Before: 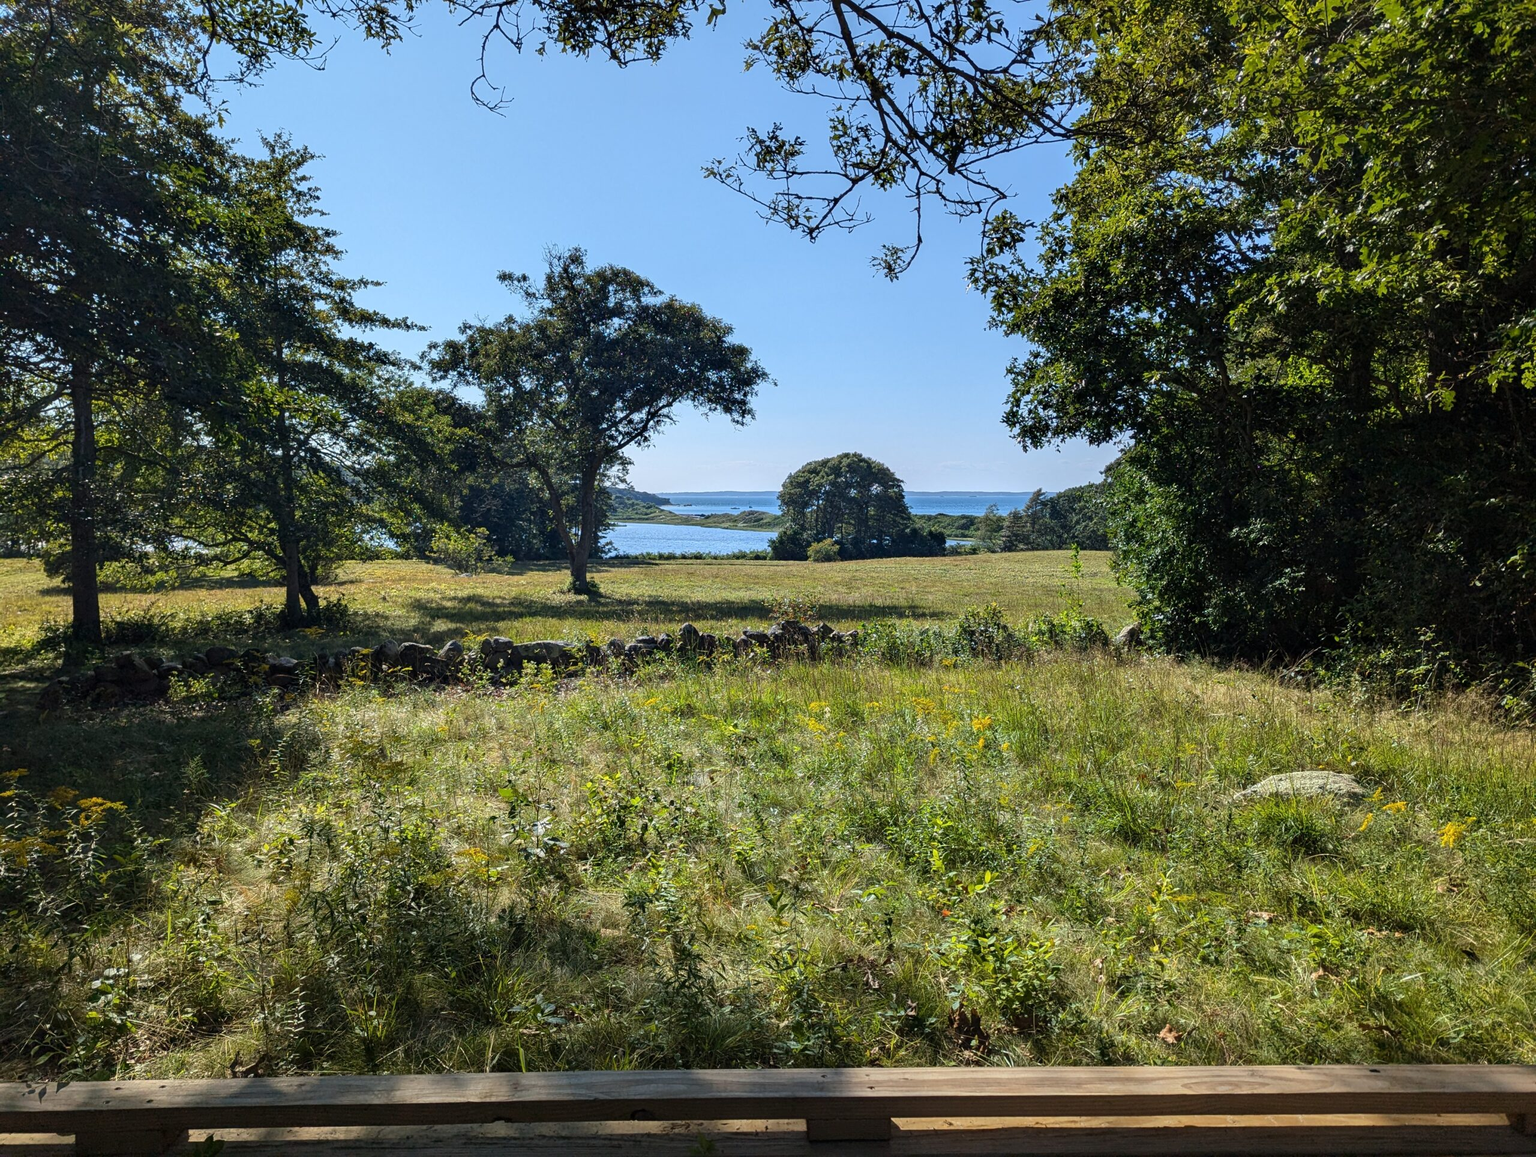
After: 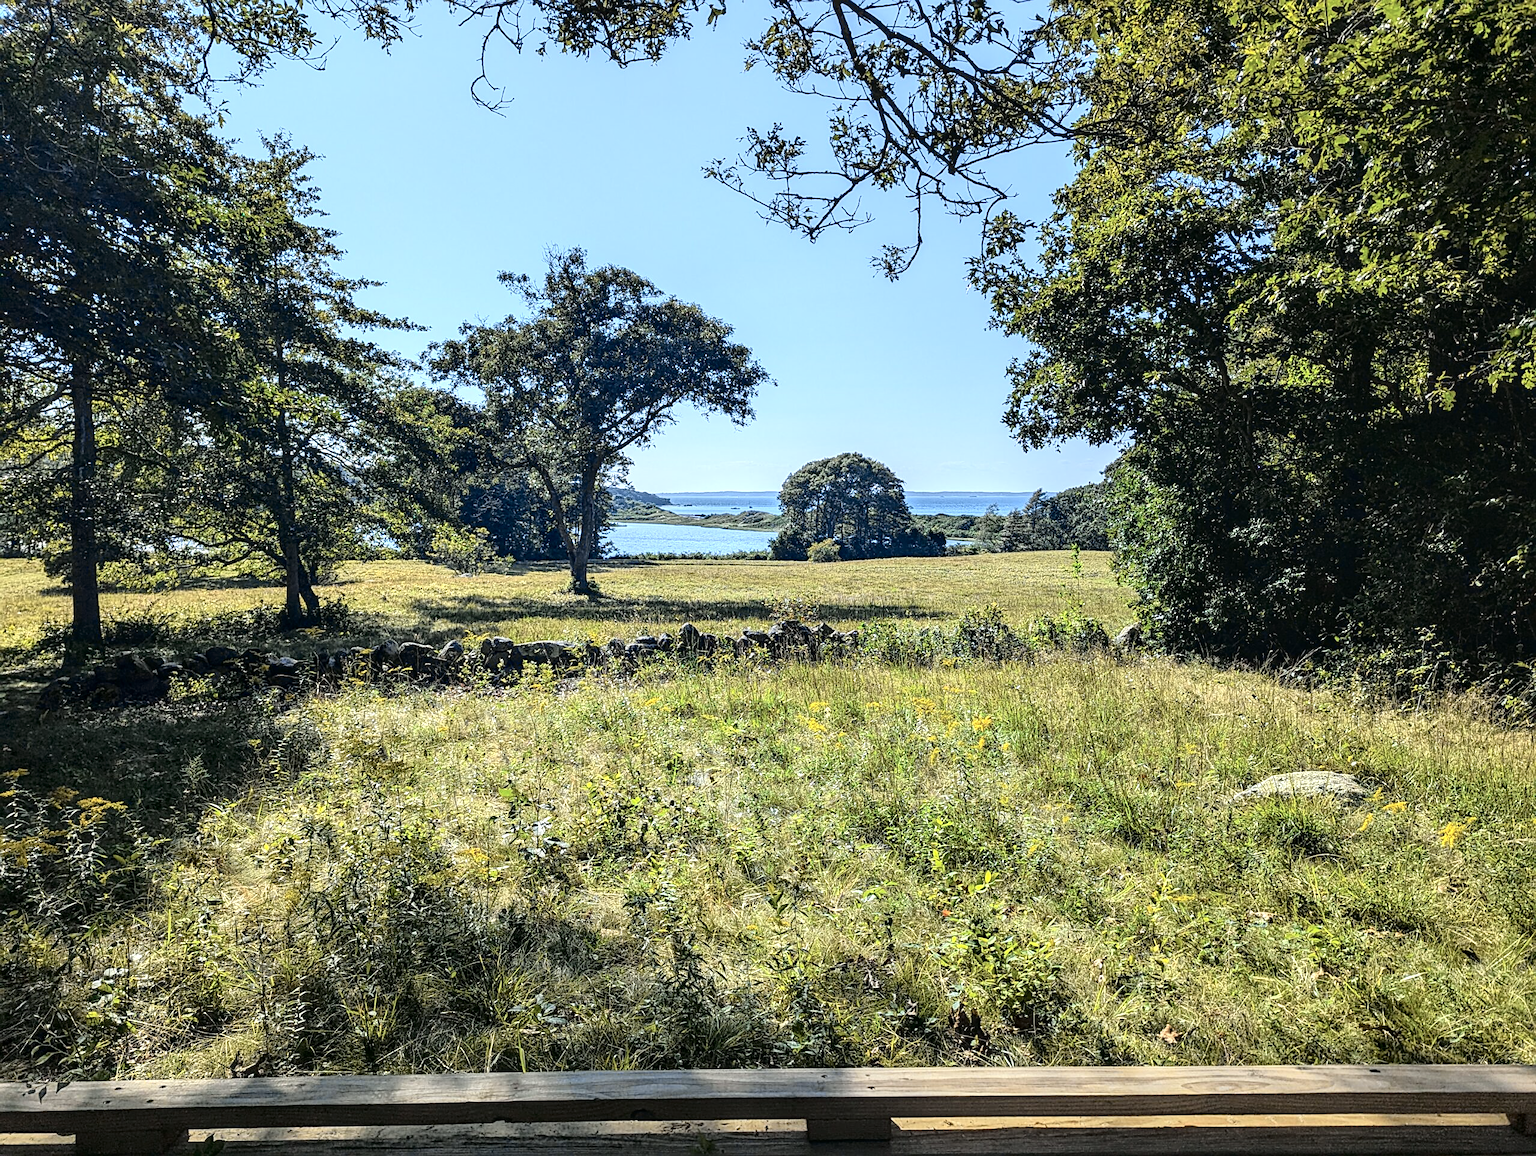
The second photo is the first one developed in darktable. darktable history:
sharpen: on, module defaults
local contrast: on, module defaults
exposure: exposure 0.567 EV, compensate highlight preservation false
tone curve: curves: ch0 [(0, 0) (0.088, 0.042) (0.208, 0.176) (0.257, 0.267) (0.406, 0.483) (0.489, 0.556) (0.667, 0.73) (0.793, 0.851) (0.994, 0.974)]; ch1 [(0, 0) (0.161, 0.092) (0.35, 0.33) (0.392, 0.392) (0.457, 0.467) (0.505, 0.497) (0.537, 0.518) (0.553, 0.53) (0.58, 0.567) (0.739, 0.697) (1, 1)]; ch2 [(0, 0) (0.346, 0.362) (0.448, 0.419) (0.502, 0.499) (0.533, 0.517) (0.556, 0.533) (0.629, 0.619) (0.717, 0.678) (1, 1)], color space Lab, independent channels, preserve colors none
